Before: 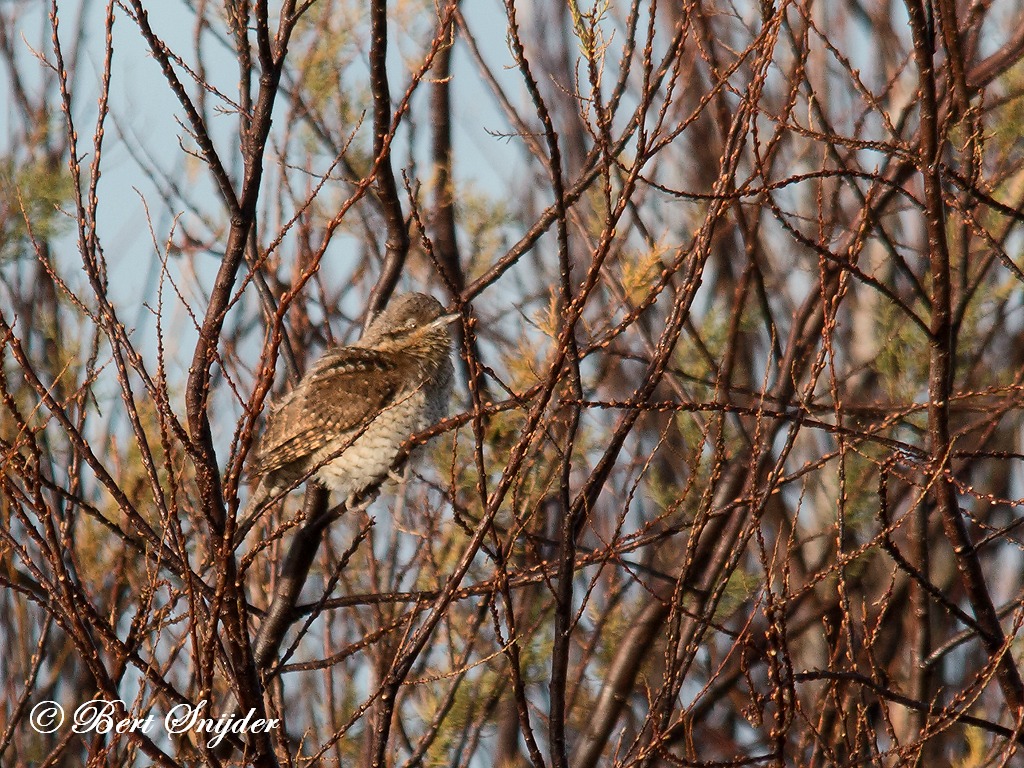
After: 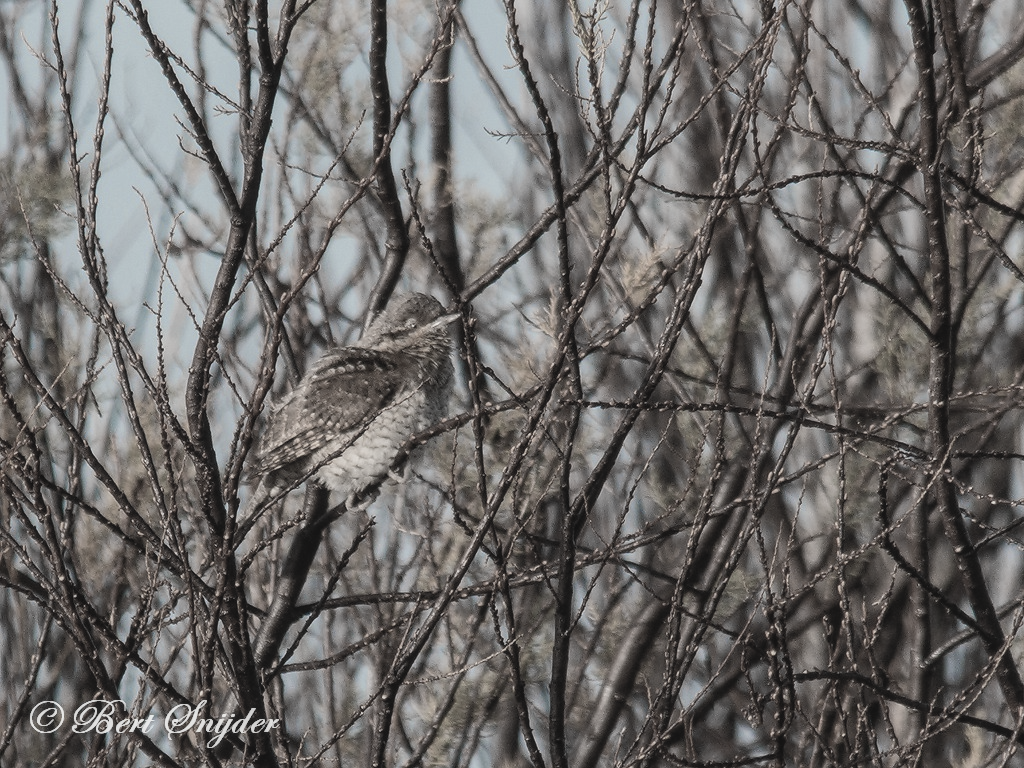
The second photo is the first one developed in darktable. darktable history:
contrast brightness saturation: contrast -0.175, saturation 0.189
local contrast: on, module defaults
color zones: curves: ch1 [(0.238, 0.163) (0.476, 0.2) (0.733, 0.322) (0.848, 0.134)], mix 24.28%
